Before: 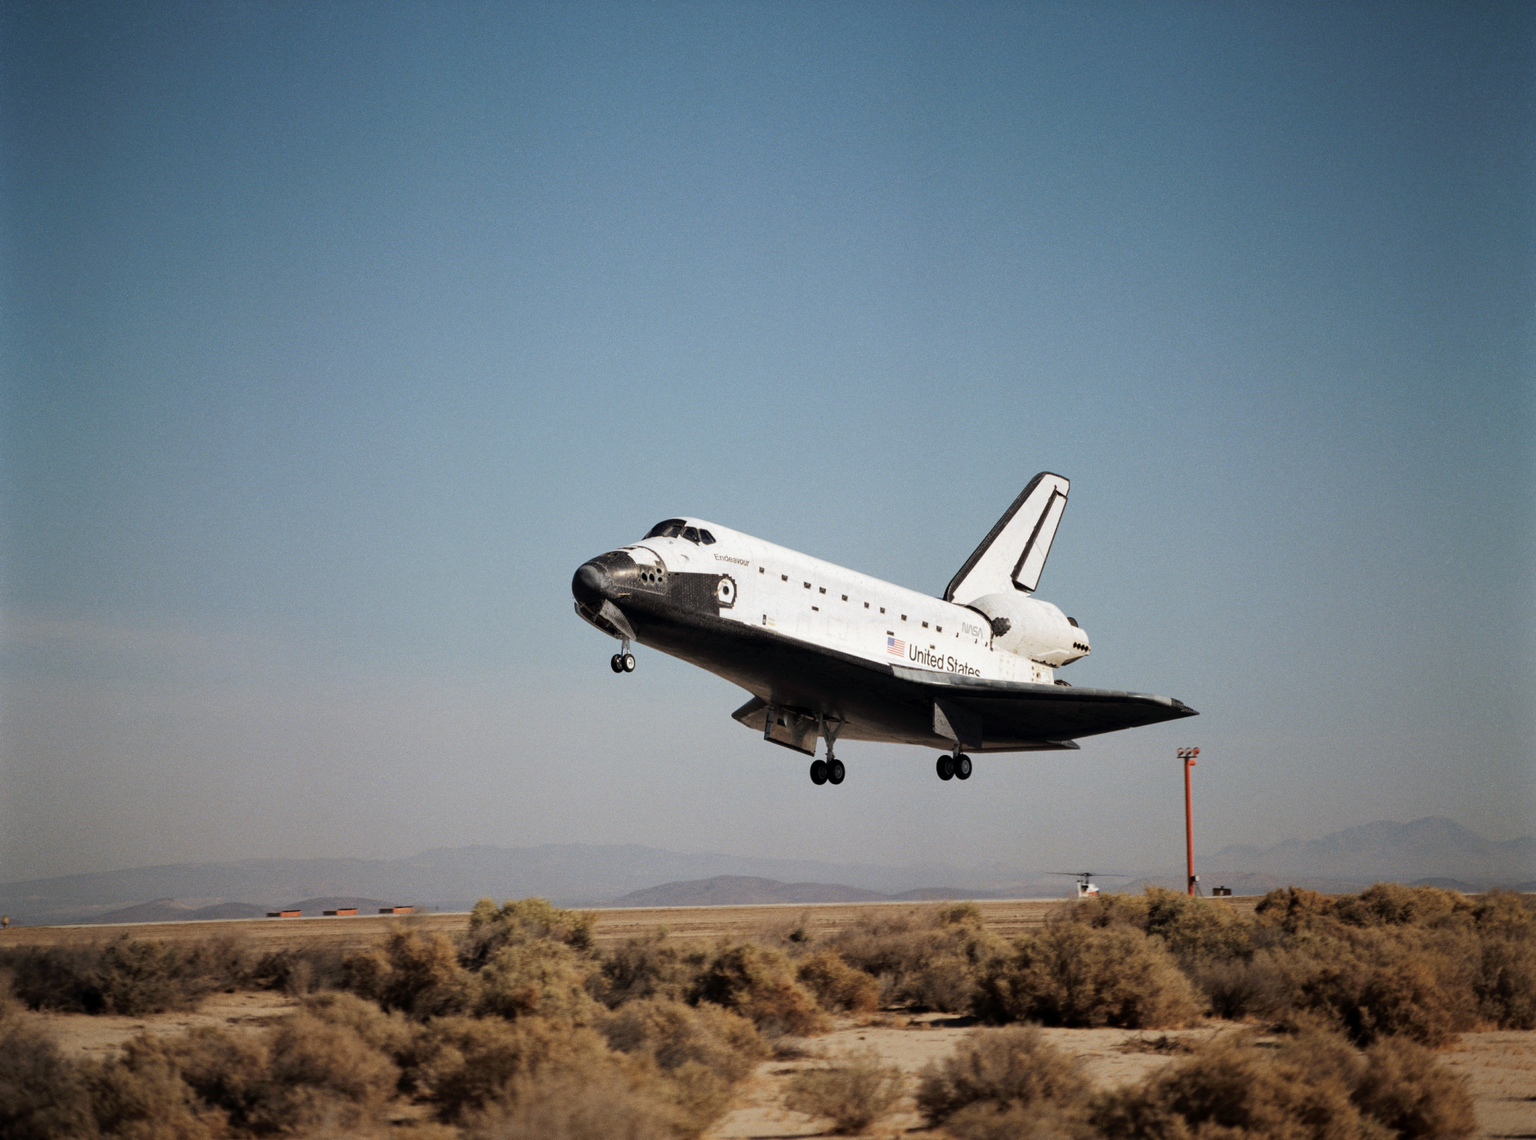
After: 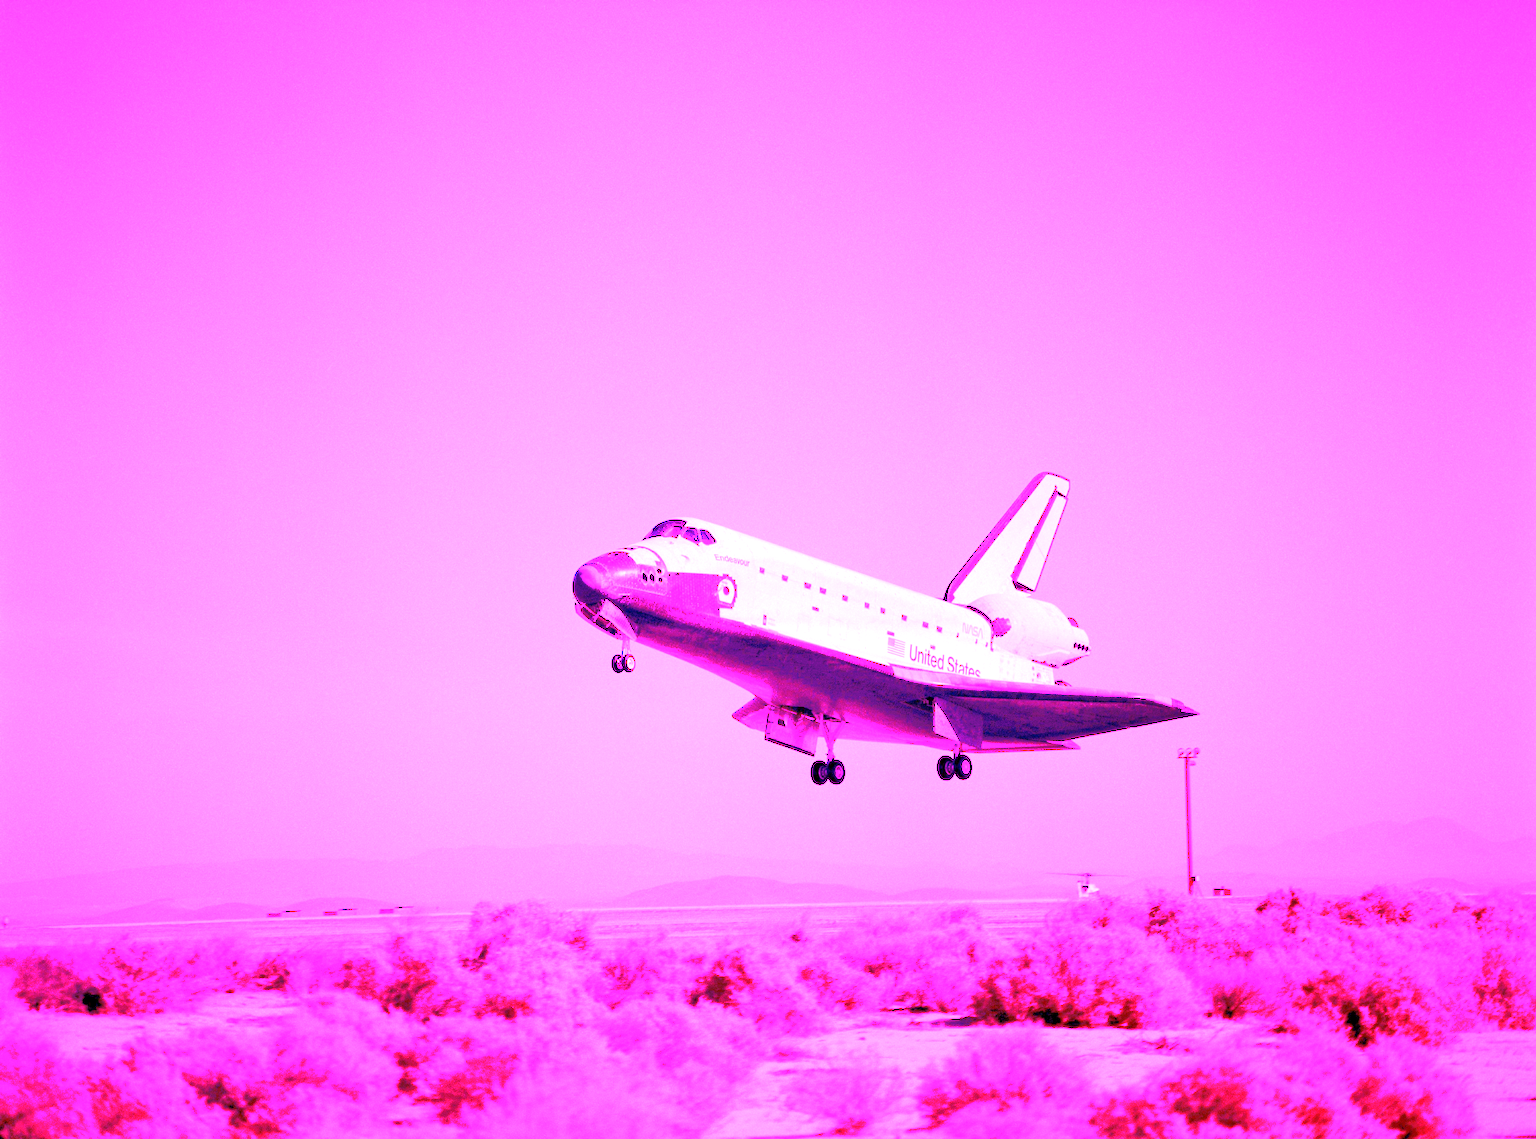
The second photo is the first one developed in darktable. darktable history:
tone equalizer: -8 EV 2 EV, -7 EV 2 EV, -6 EV 2 EV, -5 EV 2 EV, -4 EV 2 EV, -3 EV 1.5 EV, -2 EV 1 EV, -1 EV 0.5 EV
exposure: exposure 0.2 EV, compensate highlight preservation false
white balance: red 8, blue 8
